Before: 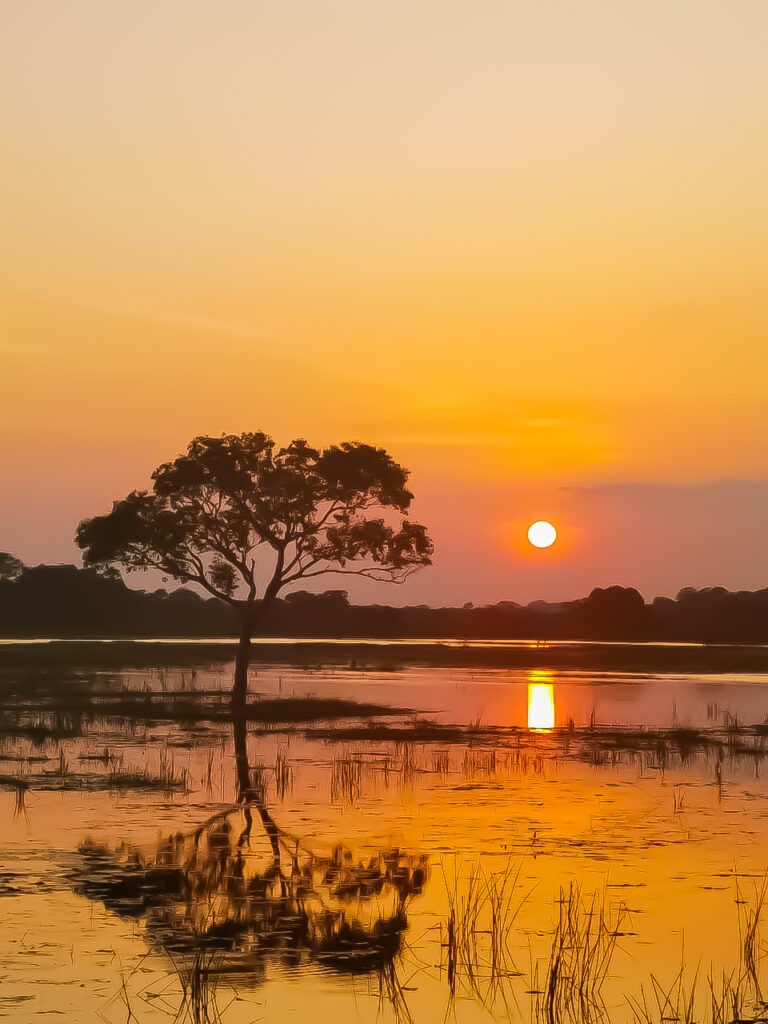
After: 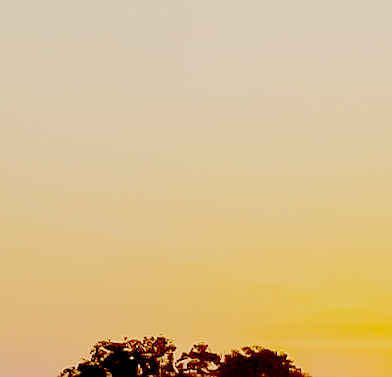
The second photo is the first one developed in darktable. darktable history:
crop: left 10.121%, top 10.631%, right 36.218%, bottom 51.526%
sharpen: radius 1.4, amount 1.25, threshold 0.7
rotate and perspective: rotation 0.074°, lens shift (vertical) 0.096, lens shift (horizontal) -0.041, crop left 0.043, crop right 0.952, crop top 0.024, crop bottom 0.979
exposure: black level correction 0.035, exposure 0.9 EV, compensate highlight preservation false
contrast brightness saturation: contrast 0.2, brightness 0.16, saturation 0.22
filmic rgb: white relative exposure 8 EV, threshold 3 EV, structure ↔ texture 100%, target black luminance 0%, hardness 2.44, latitude 76.53%, contrast 0.562, shadows ↔ highlights balance 0%, preserve chrominance no, color science v4 (2020), iterations of high-quality reconstruction 10, type of noise poissonian, enable highlight reconstruction true
